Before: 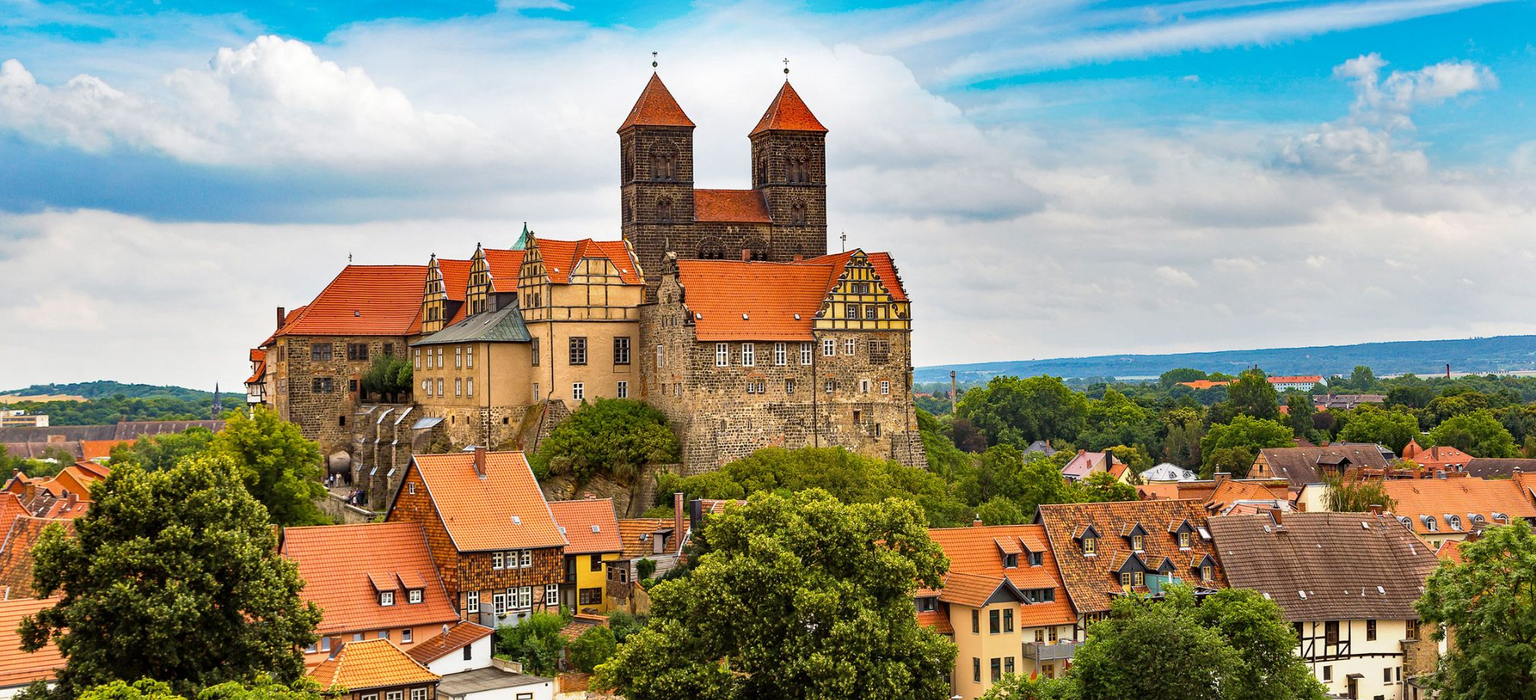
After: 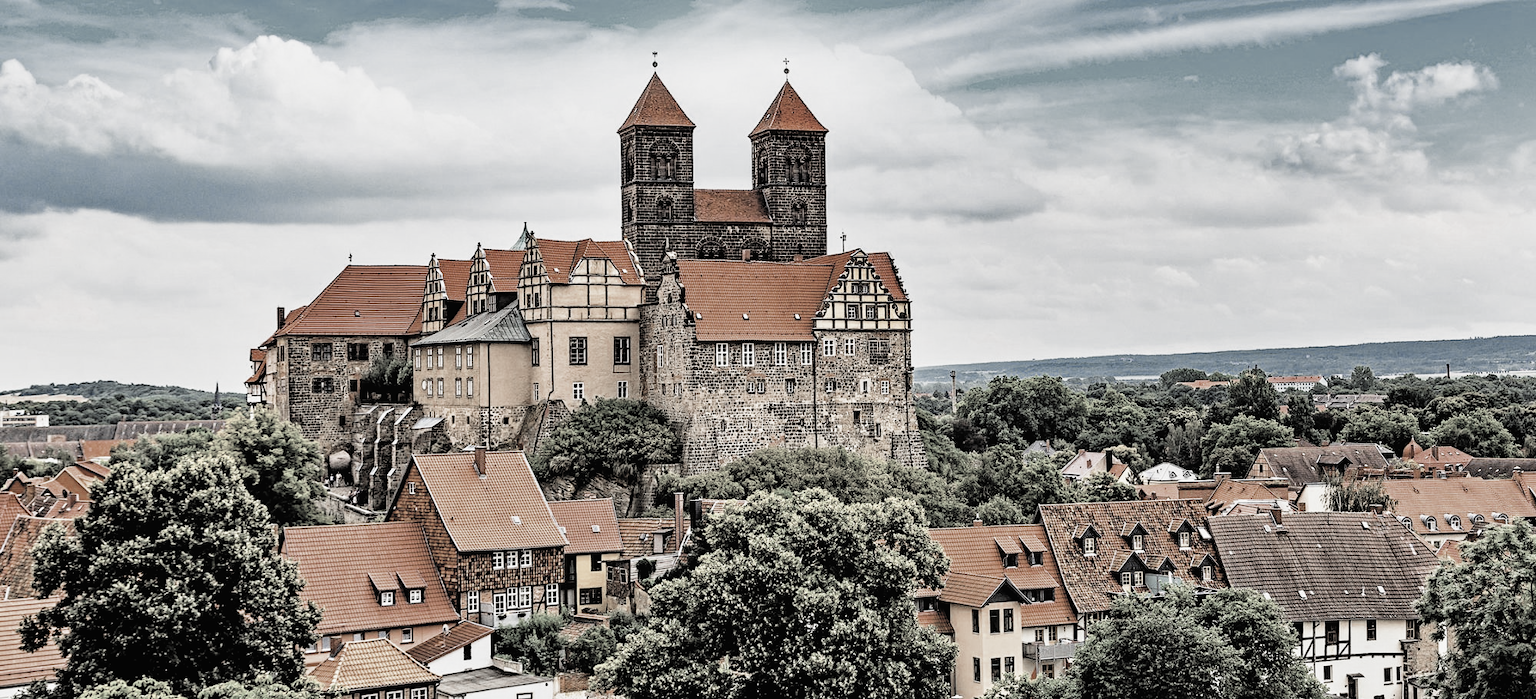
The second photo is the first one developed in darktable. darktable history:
local contrast: mode bilateral grid, contrast 100, coarseness 99, detail 90%, midtone range 0.2
contrast equalizer: y [[0.506, 0.531, 0.562, 0.606, 0.638, 0.669], [0.5 ×6], [0.5 ×6], [0 ×6], [0 ×6]]
color zones: curves: ch0 [(0, 0.5) (0.125, 0.4) (0.25, 0.5) (0.375, 0.4) (0.5, 0.4) (0.625, 0.35) (0.75, 0.35) (0.875, 0.5)]; ch1 [(0, 0.35) (0.125, 0.45) (0.25, 0.35) (0.375, 0.35) (0.5, 0.35) (0.625, 0.35) (0.75, 0.45) (0.875, 0.35)]; ch2 [(0, 0.6) (0.125, 0.5) (0.25, 0.5) (0.375, 0.6) (0.5, 0.6) (0.625, 0.5) (0.75, 0.5) (0.875, 0.5)], mix 100.08%
contrast brightness saturation: brightness 0.188, saturation -0.517
filmic rgb: black relative exposure -5 EV, white relative exposure 3.55 EV, hardness 3.18, contrast 1.299, highlights saturation mix -49.36%
